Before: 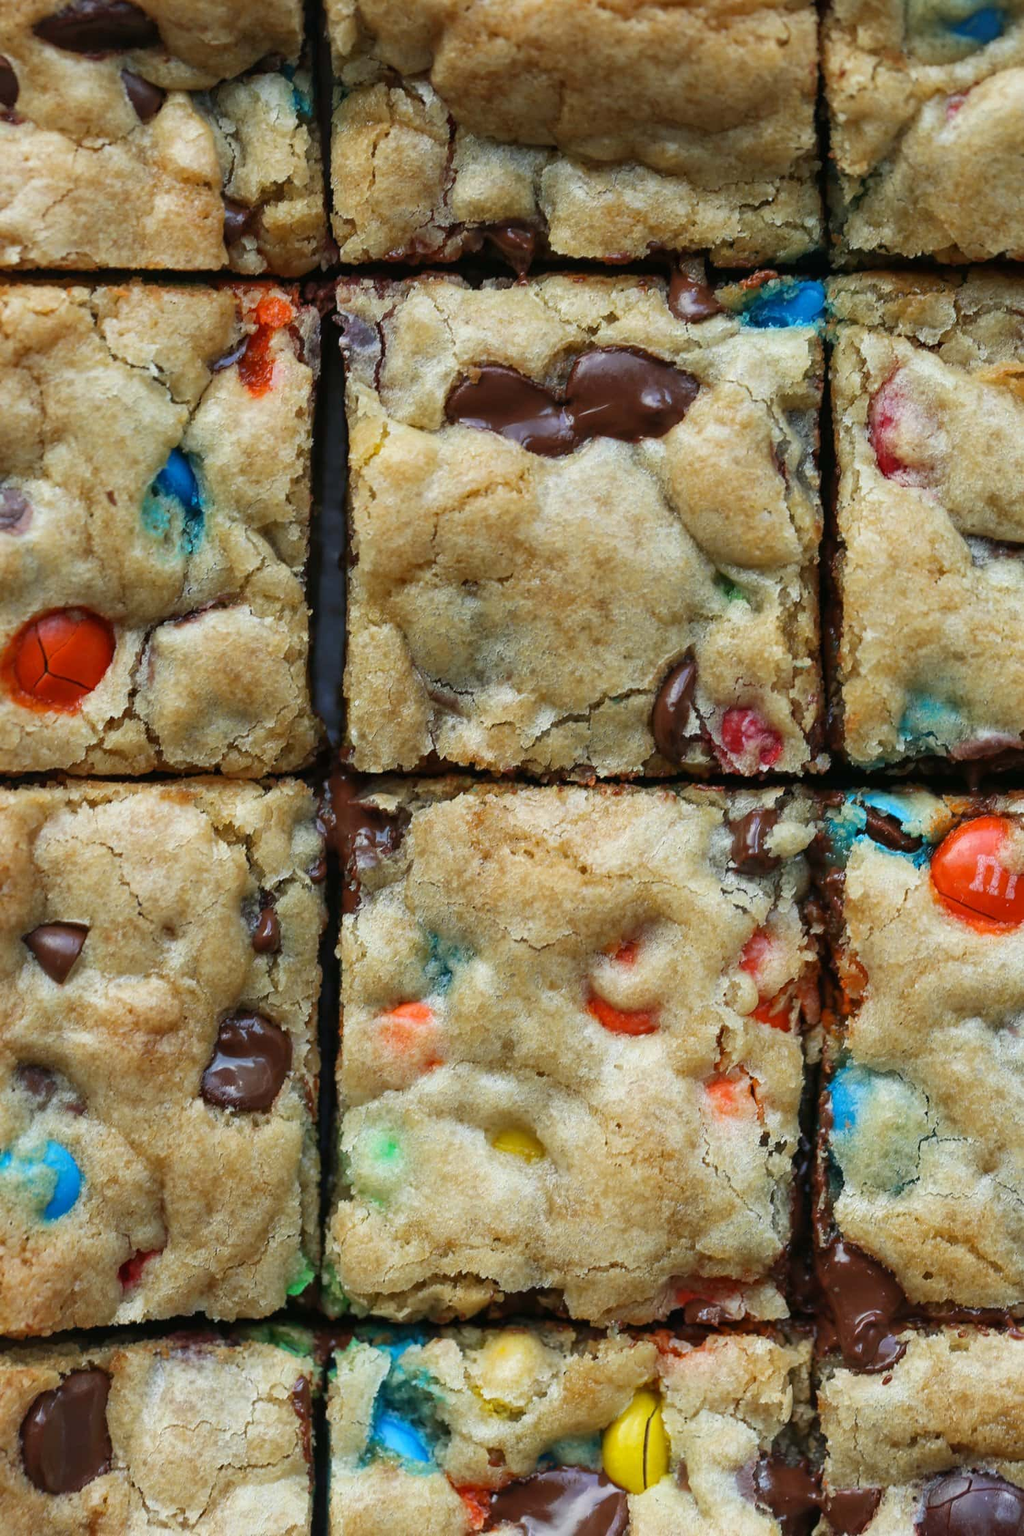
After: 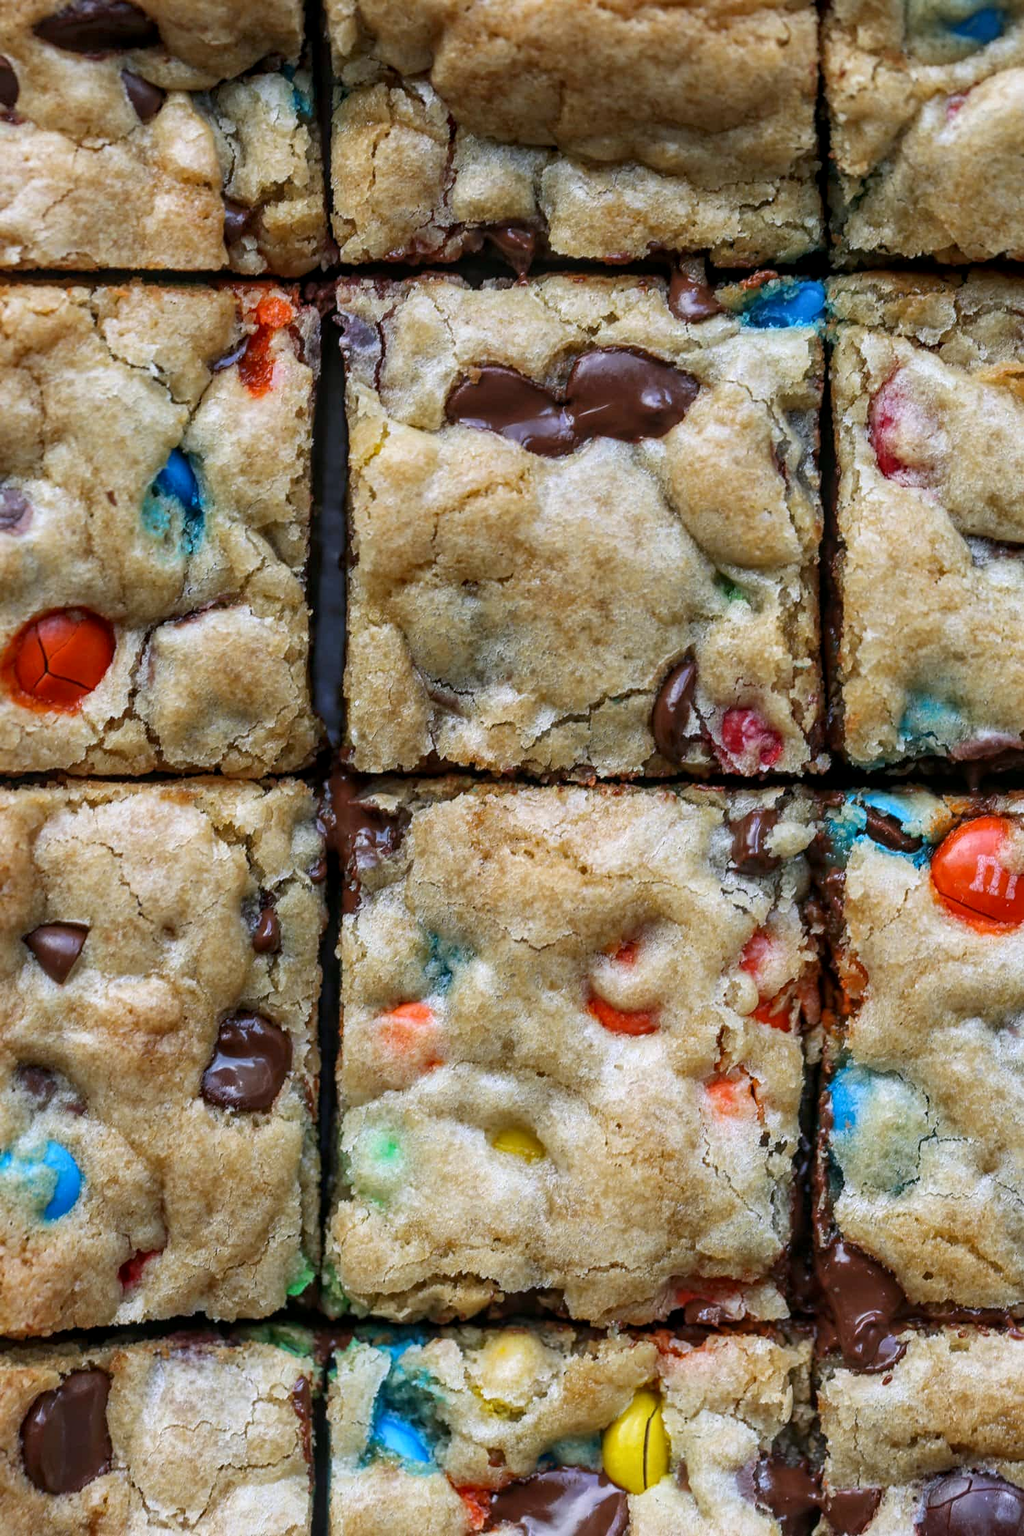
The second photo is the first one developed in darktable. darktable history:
local contrast: on, module defaults
white balance: red 1.004, blue 1.096
